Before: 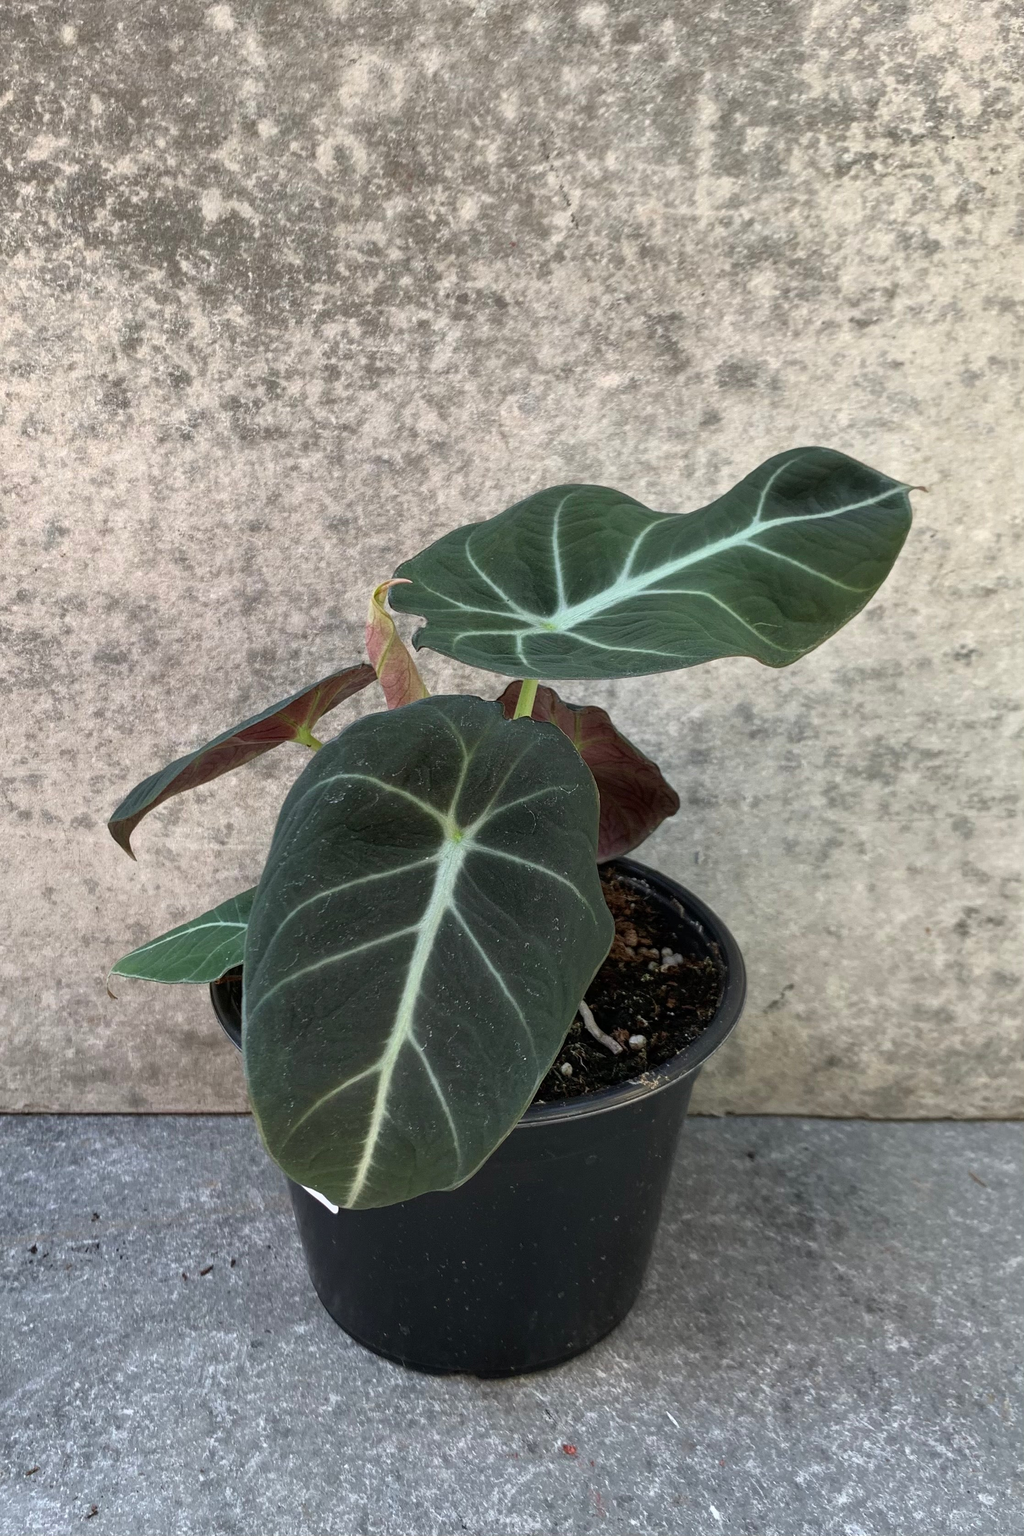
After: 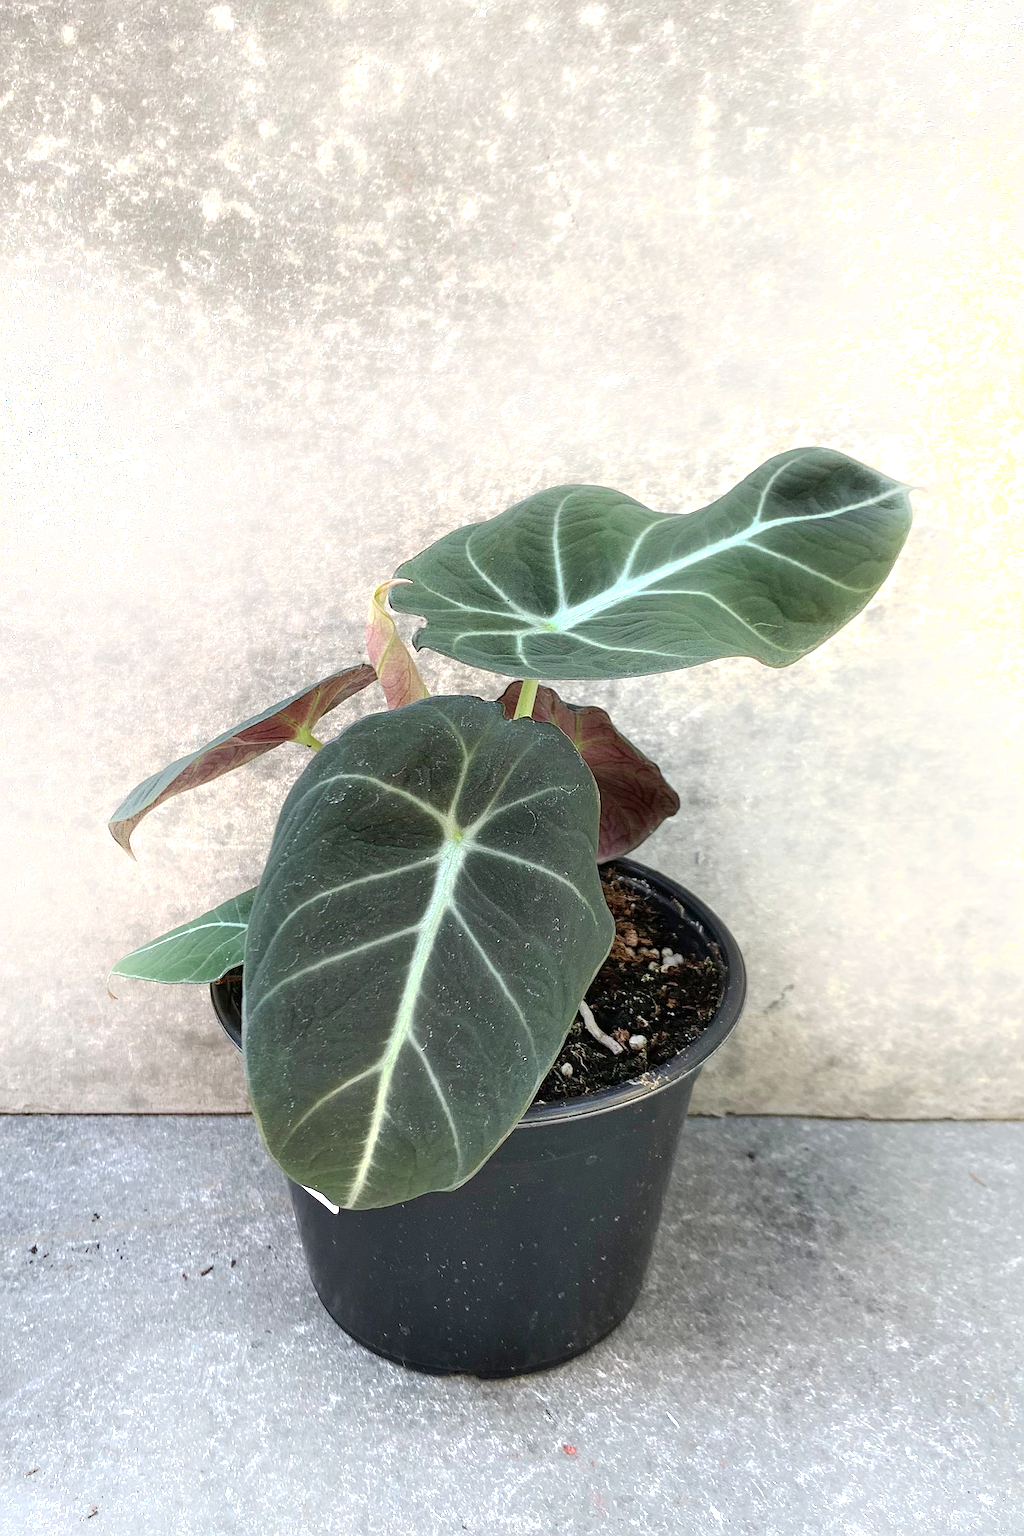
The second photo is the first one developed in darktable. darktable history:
base curve: curves: ch0 [(0, 0) (0.235, 0.266) (0.503, 0.496) (0.786, 0.72) (1, 1)], preserve colors none
exposure: exposure 0.751 EV, compensate highlight preservation false
sharpen: on, module defaults
shadows and highlights: highlights 69.87, soften with gaussian
